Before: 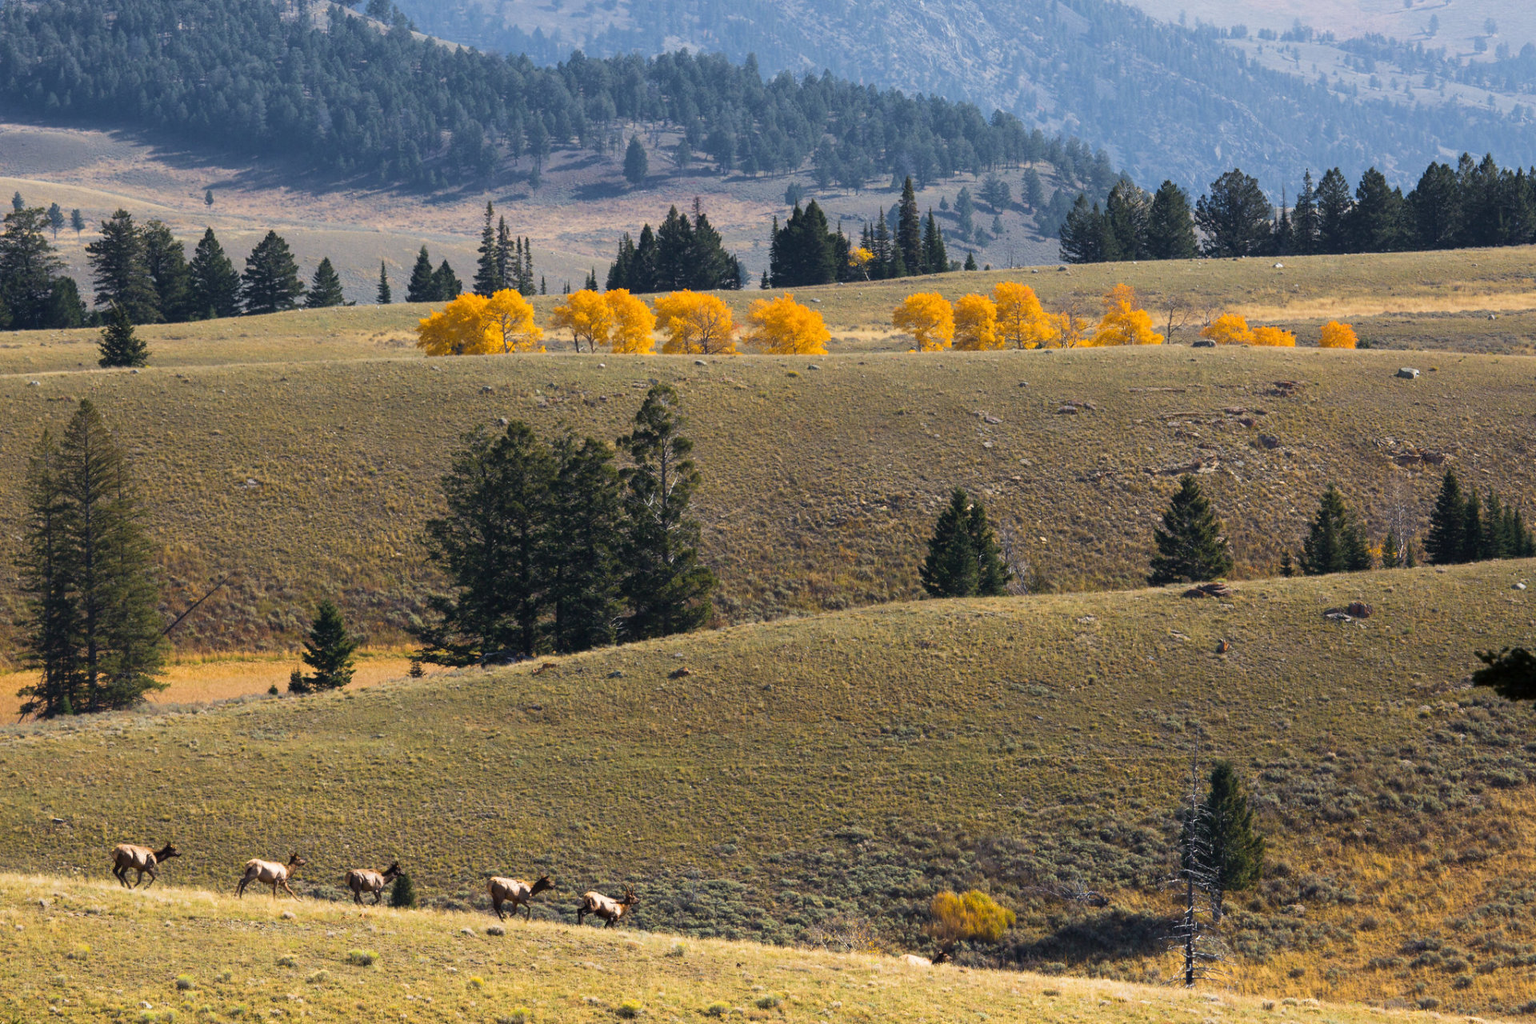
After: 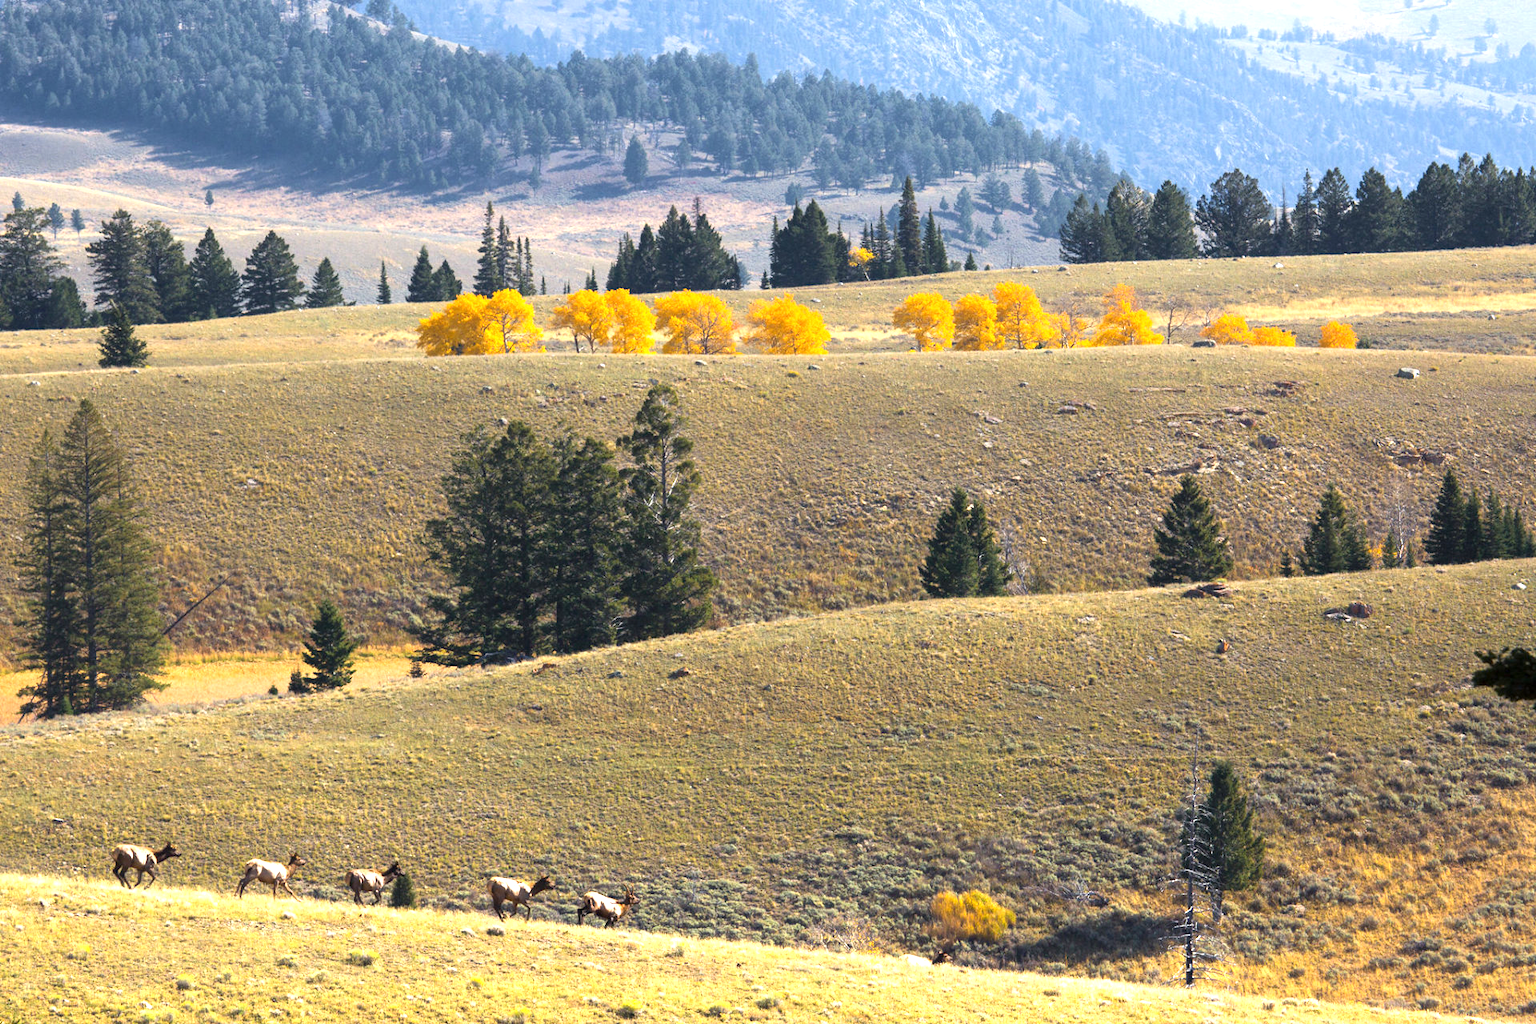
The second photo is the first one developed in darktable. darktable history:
exposure: exposure 0.995 EV, compensate highlight preservation false
